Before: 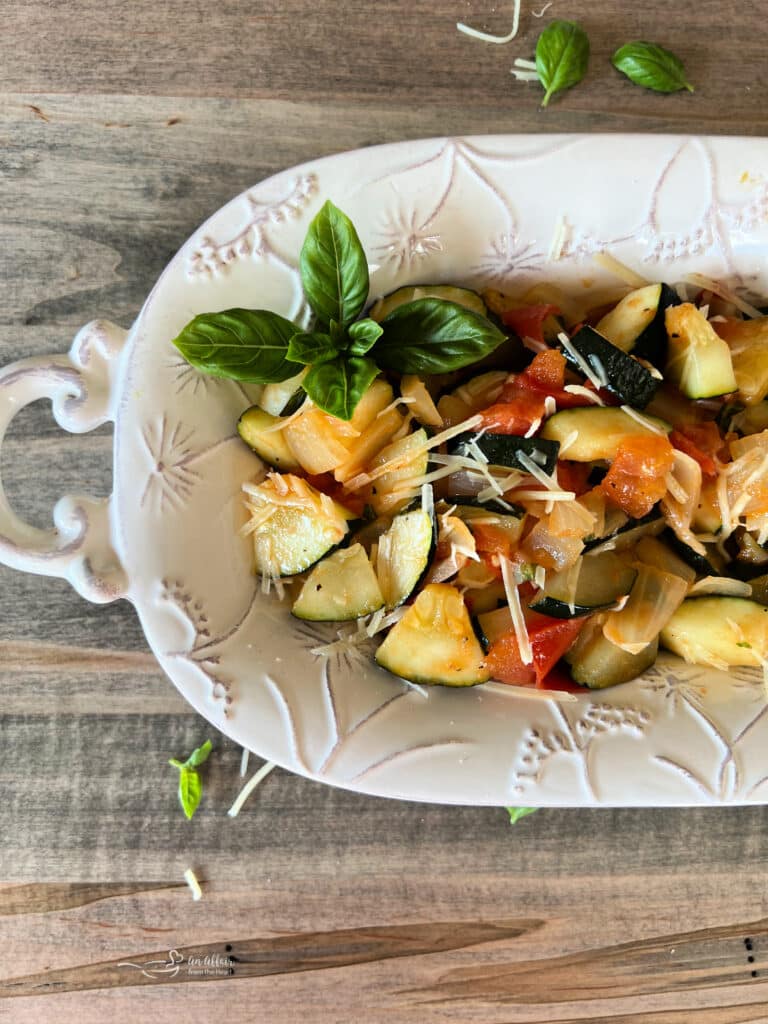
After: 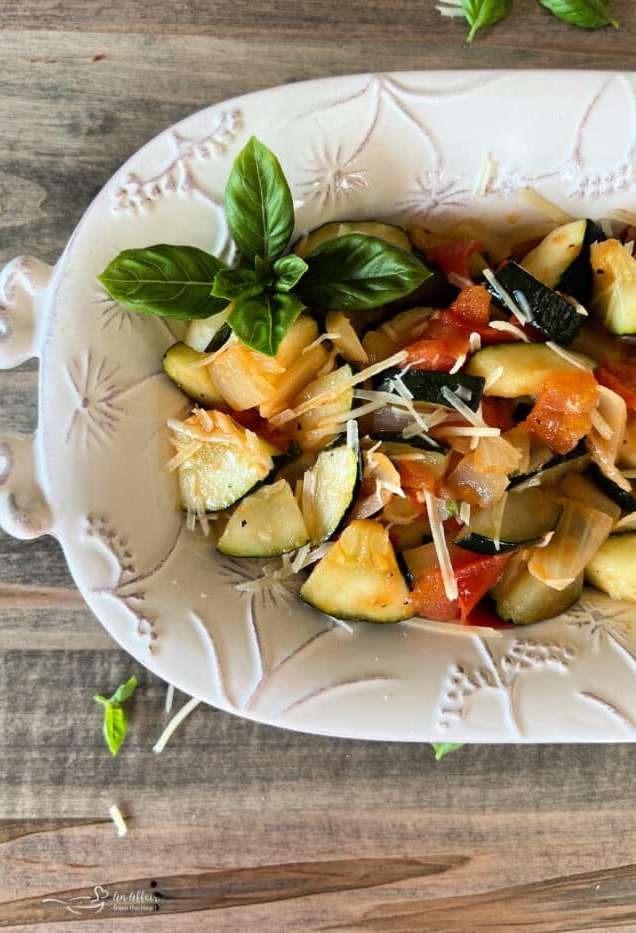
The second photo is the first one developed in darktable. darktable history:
crop: left 9.767%, top 6.323%, right 7.318%, bottom 2.517%
